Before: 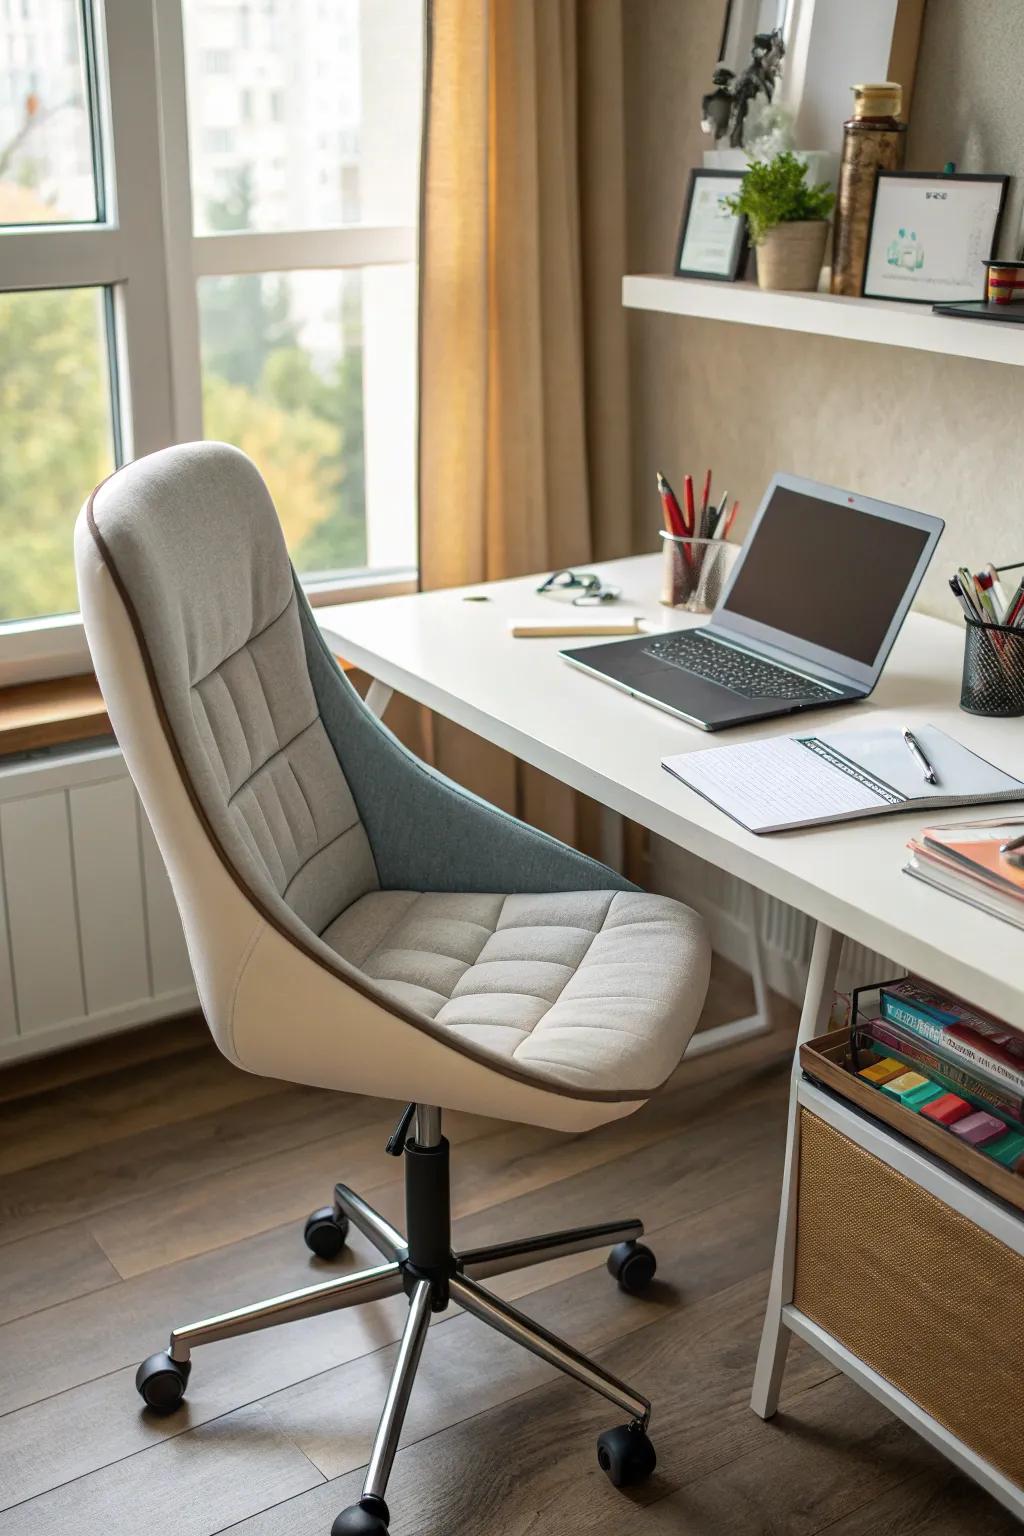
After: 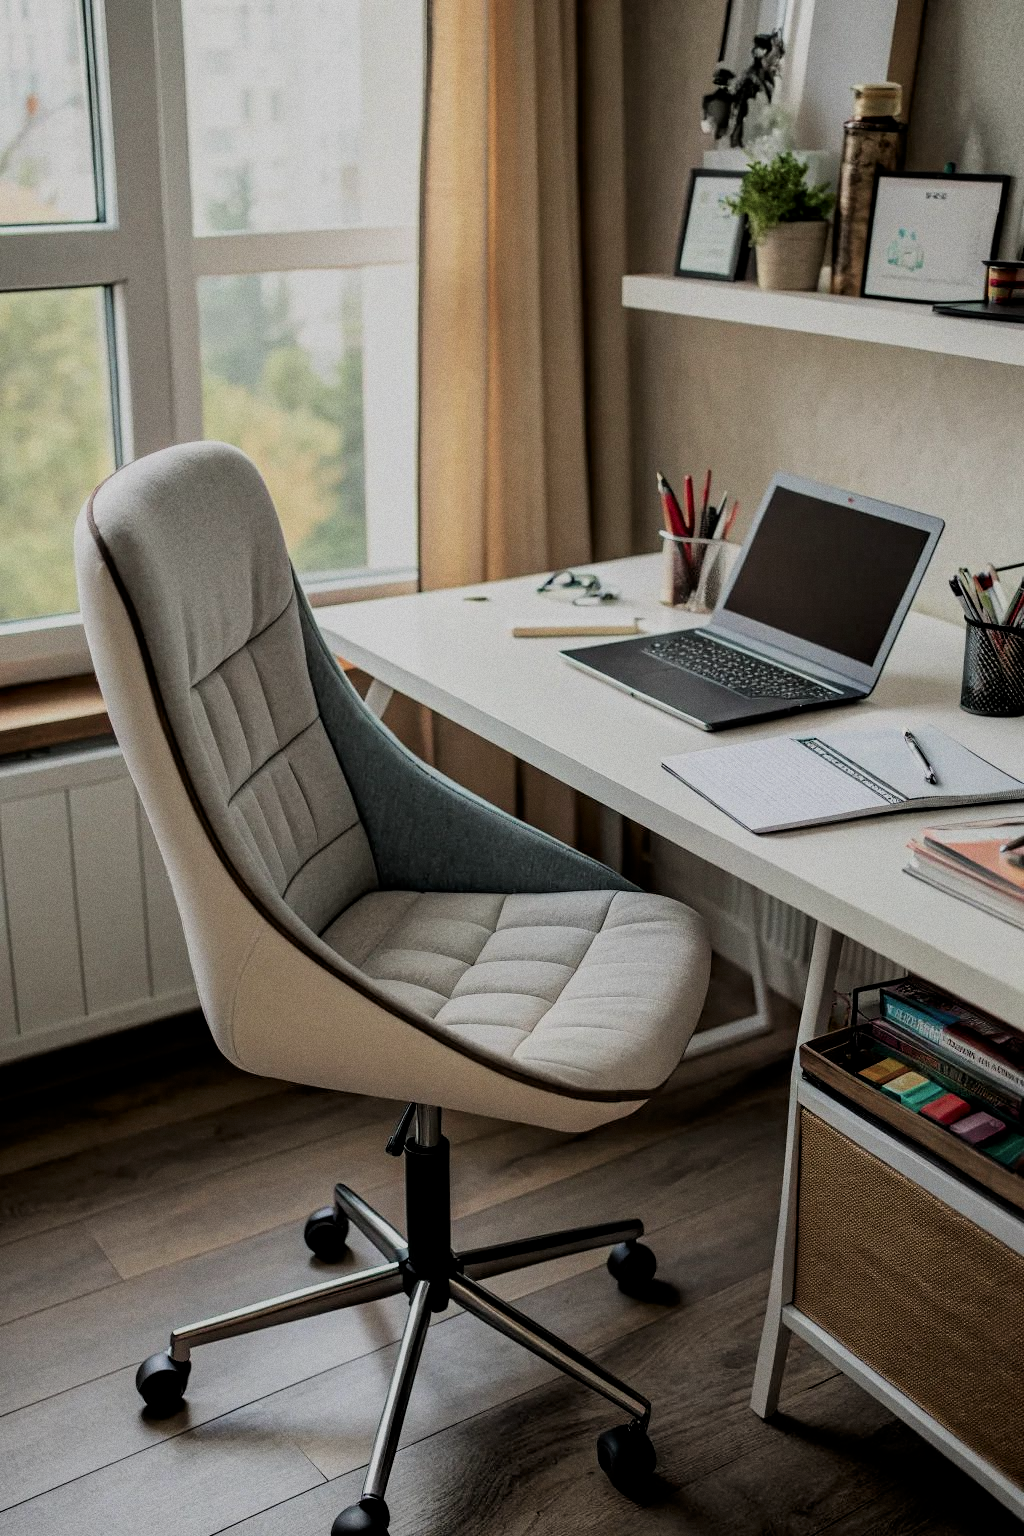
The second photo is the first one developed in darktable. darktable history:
grain: coarseness 0.09 ISO
contrast brightness saturation: contrast 0.07, brightness -0.14, saturation 0.11
color balance: input saturation 100.43%, contrast fulcrum 14.22%, output saturation 70.41%
filmic rgb: black relative exposure -4.58 EV, white relative exposure 4.8 EV, threshold 3 EV, hardness 2.36, latitude 36.07%, contrast 1.048, highlights saturation mix 1.32%, shadows ↔ highlights balance 1.25%, color science v4 (2020), enable highlight reconstruction true
